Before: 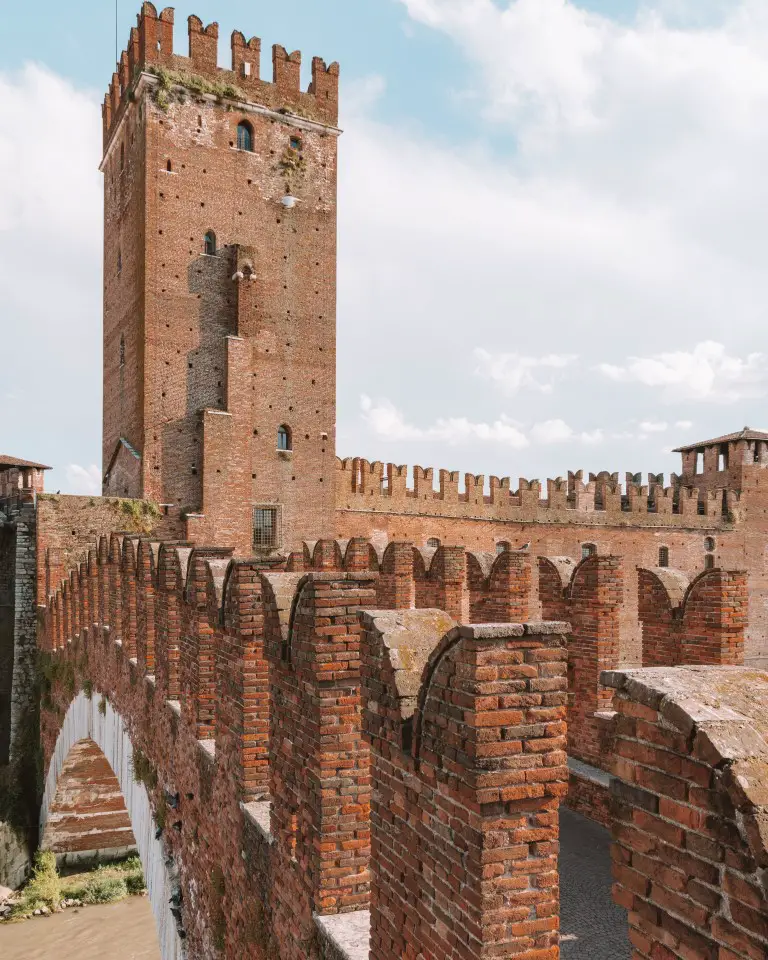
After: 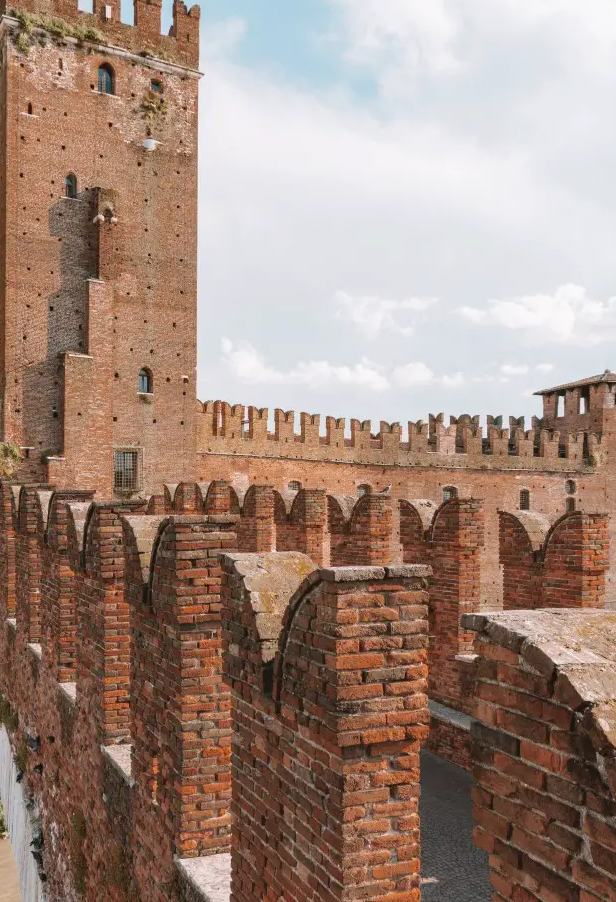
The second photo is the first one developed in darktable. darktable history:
color correction: highlights a* -0.079, highlights b* 0.081
crop and rotate: left 18.103%, top 6.008%, right 1.678%
